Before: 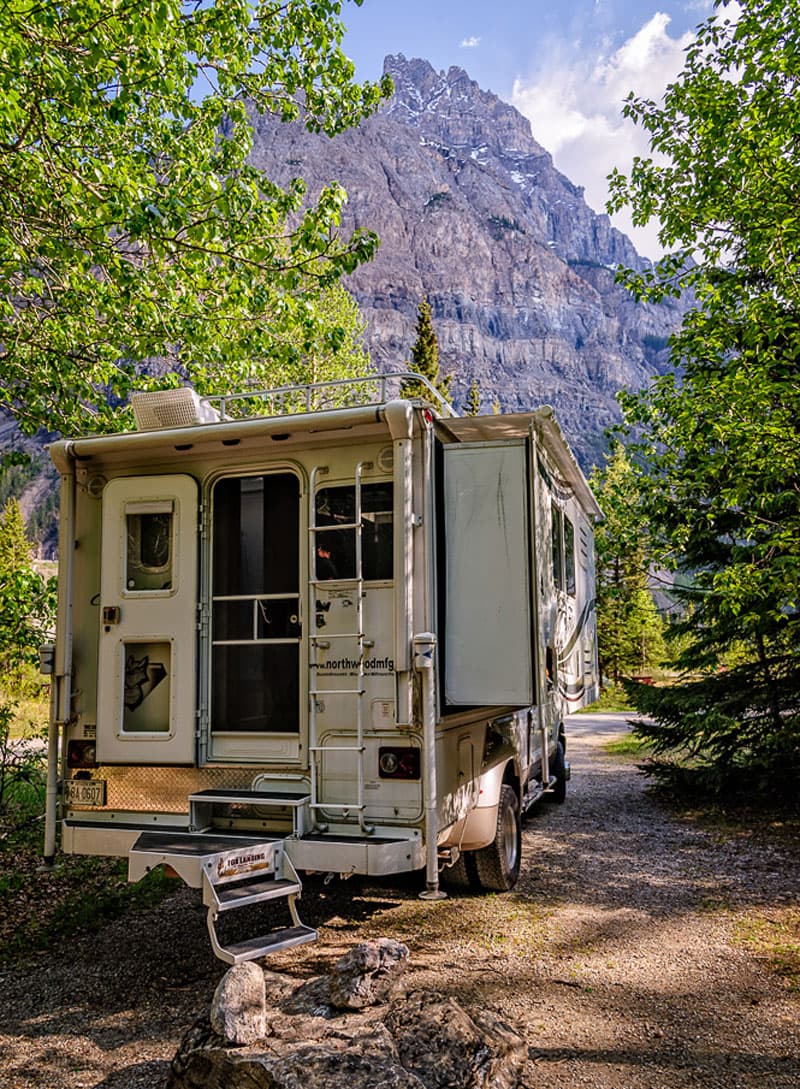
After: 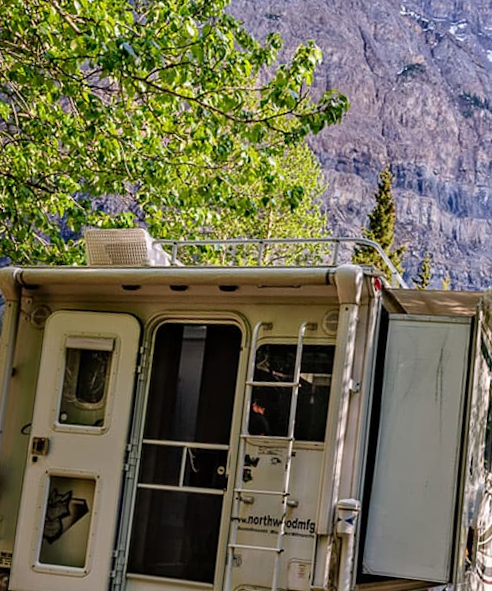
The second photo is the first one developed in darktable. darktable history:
crop and rotate: angle -6.51°, left 1.969%, top 6.96%, right 27.349%, bottom 30.674%
